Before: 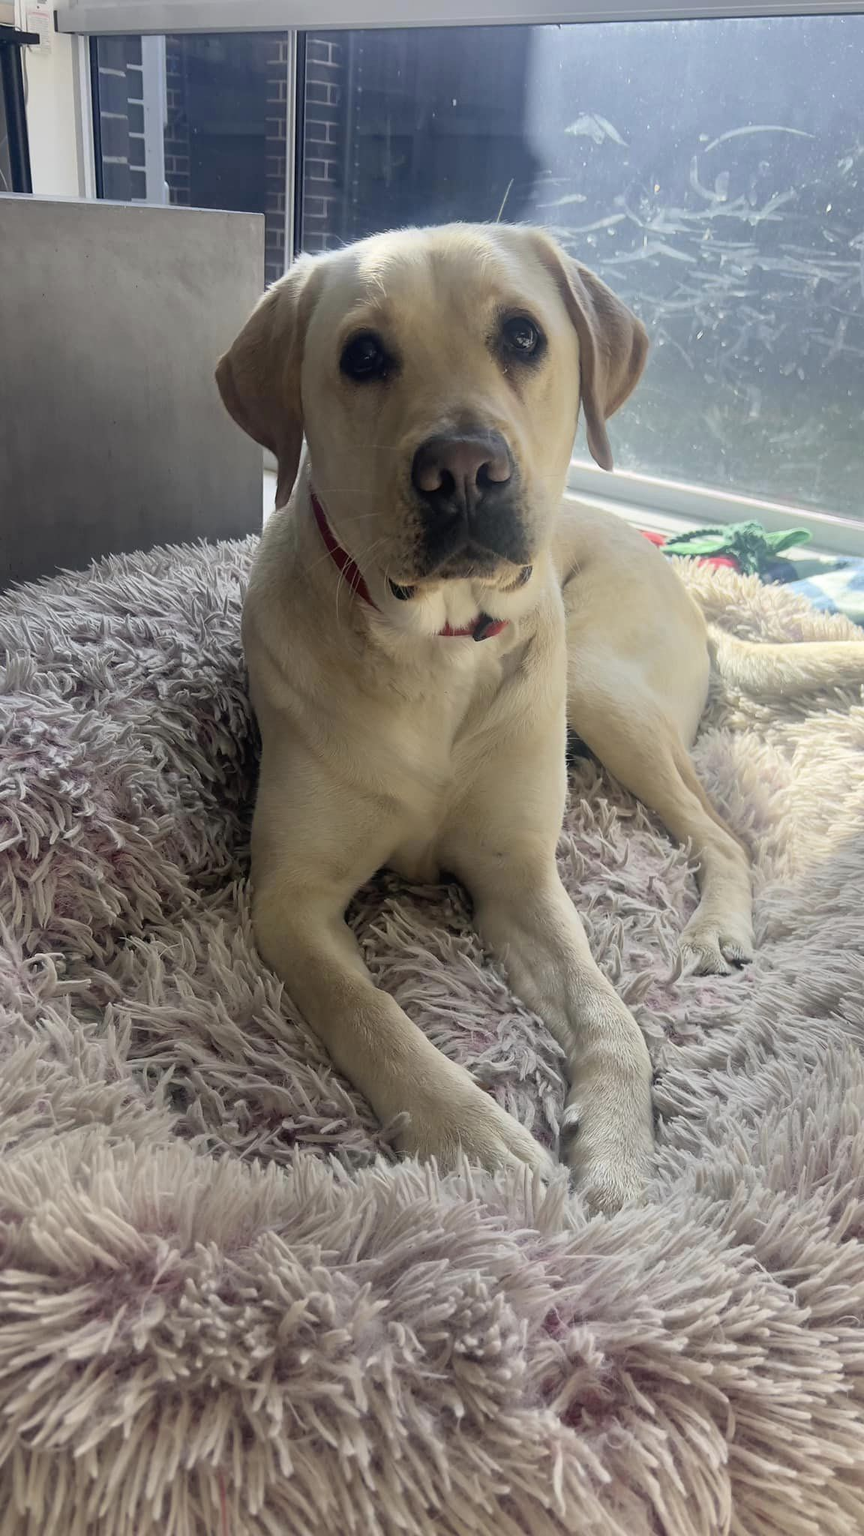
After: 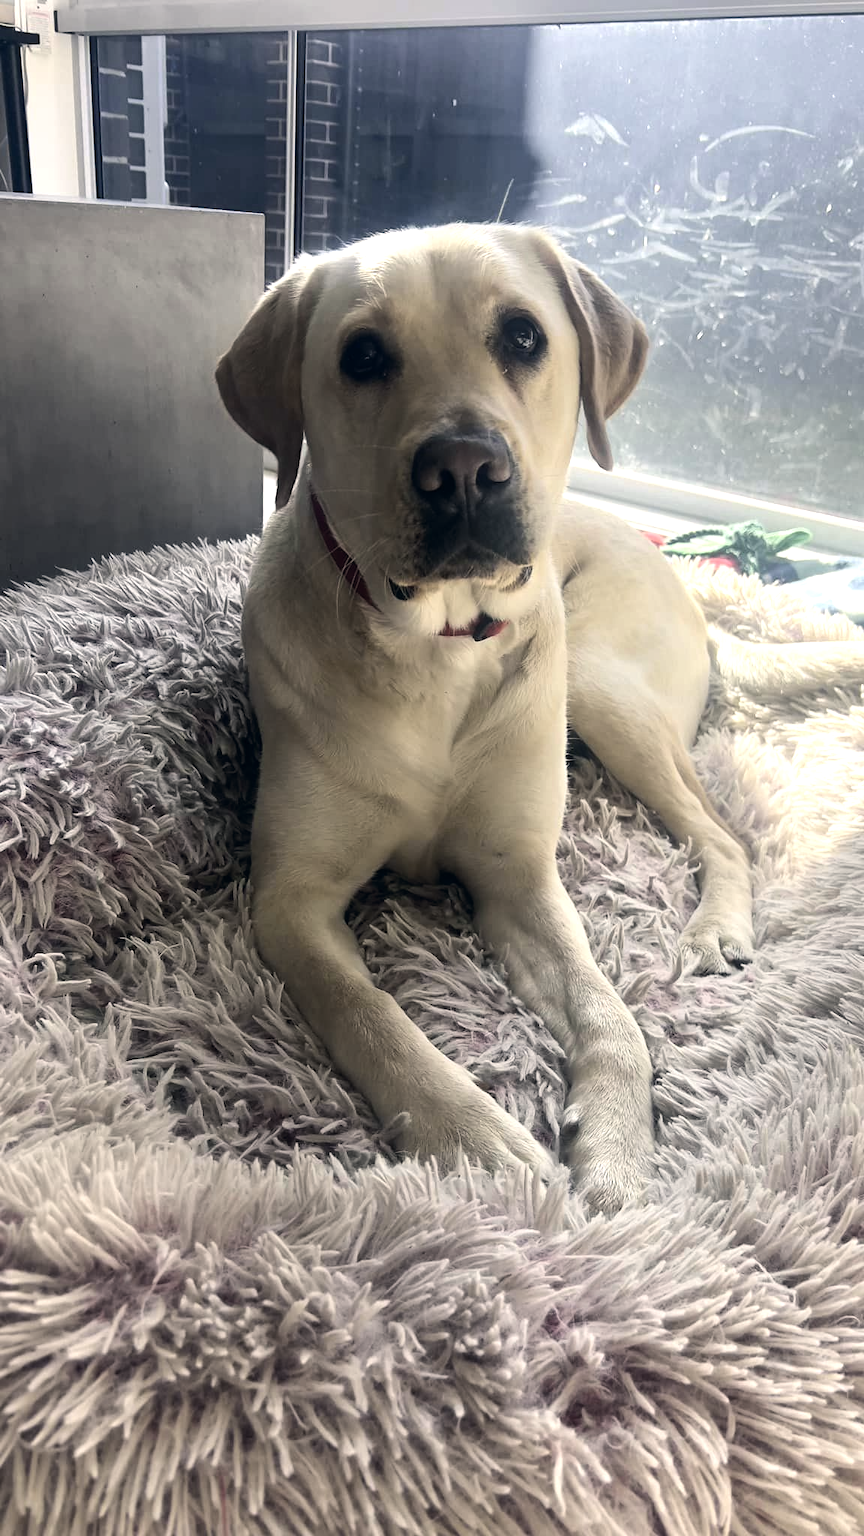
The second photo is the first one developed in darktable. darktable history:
color correction: highlights a* 2.75, highlights b* 5, shadows a* -2.04, shadows b* -4.84, saturation 0.8
tone equalizer: -8 EV -0.75 EV, -7 EV -0.7 EV, -6 EV -0.6 EV, -5 EV -0.4 EV, -3 EV 0.4 EV, -2 EV 0.6 EV, -1 EV 0.7 EV, +0 EV 0.75 EV, edges refinement/feathering 500, mask exposure compensation -1.57 EV, preserve details no
